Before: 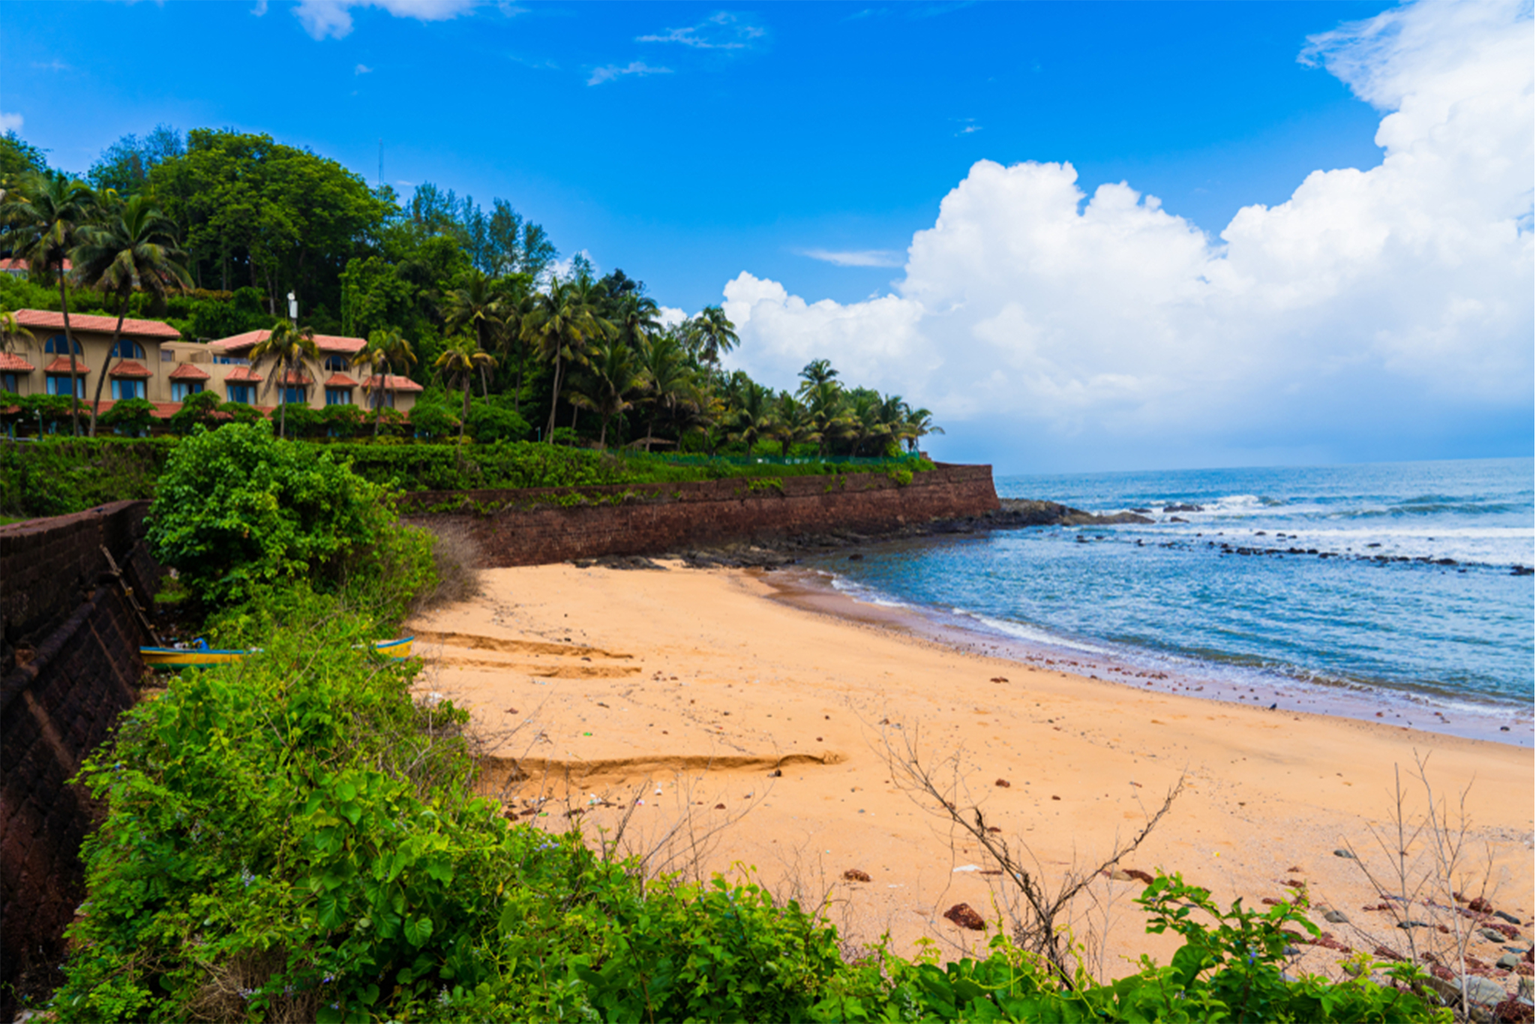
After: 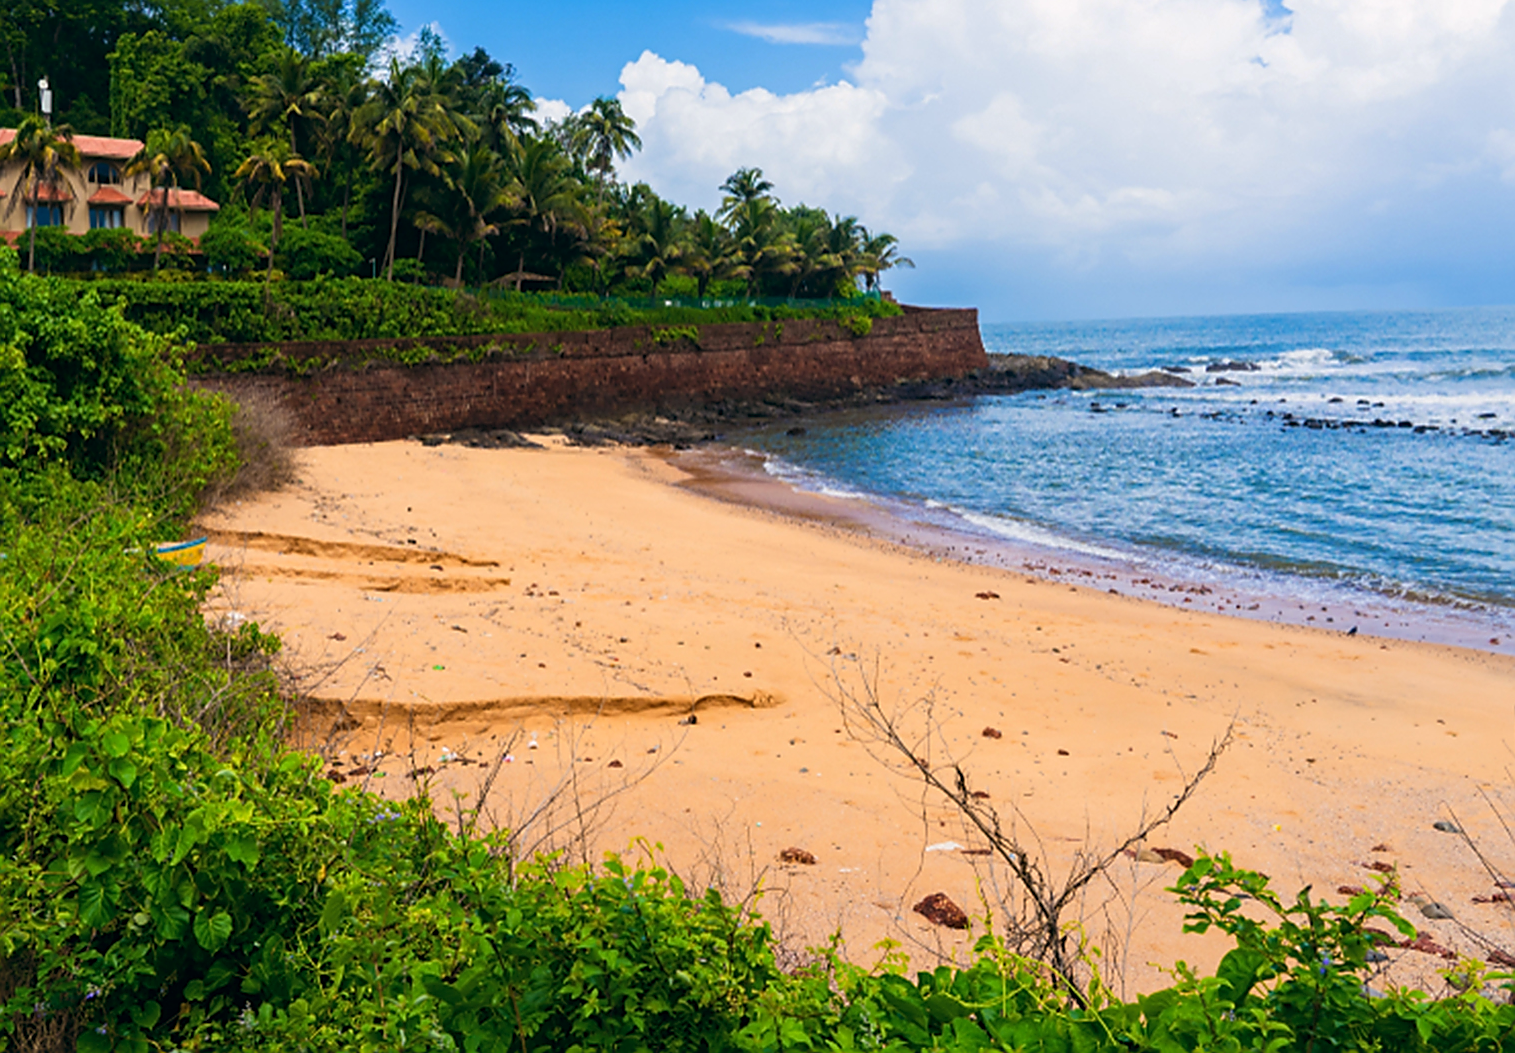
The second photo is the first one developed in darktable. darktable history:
crop: left 16.871%, top 22.857%, right 9.116%
color balance: lift [1, 0.998, 1.001, 1.002], gamma [1, 1.02, 1, 0.98], gain [1, 1.02, 1.003, 0.98]
sharpen: radius 1.4, amount 1.25, threshold 0.7
